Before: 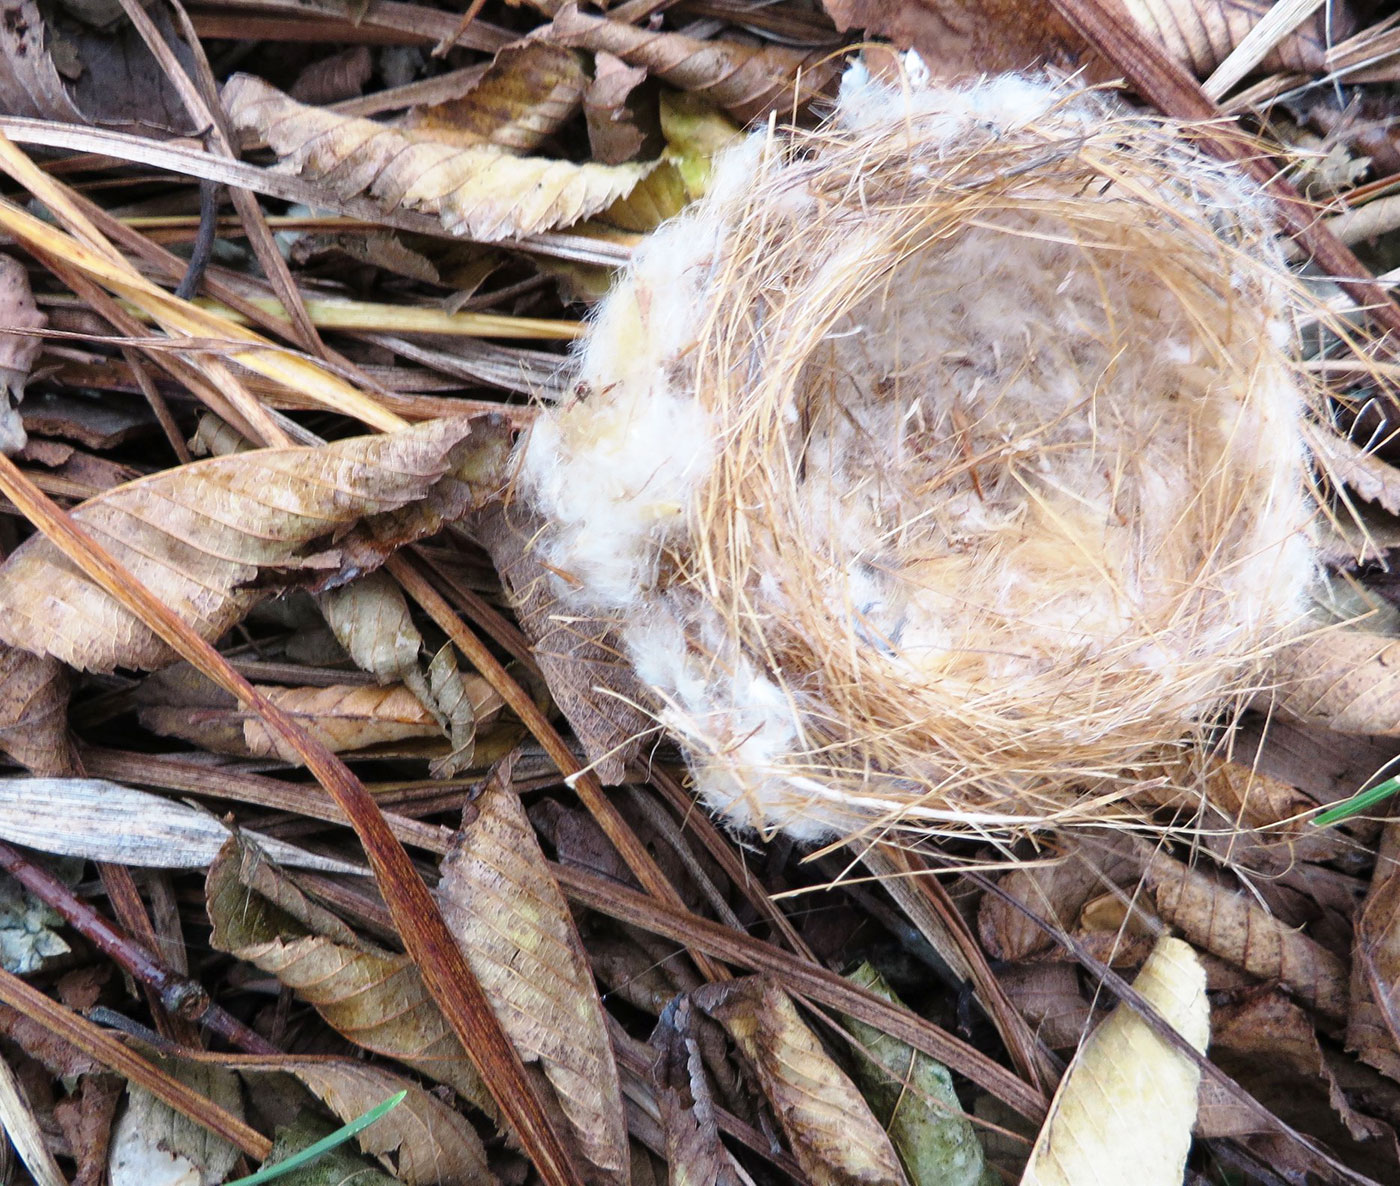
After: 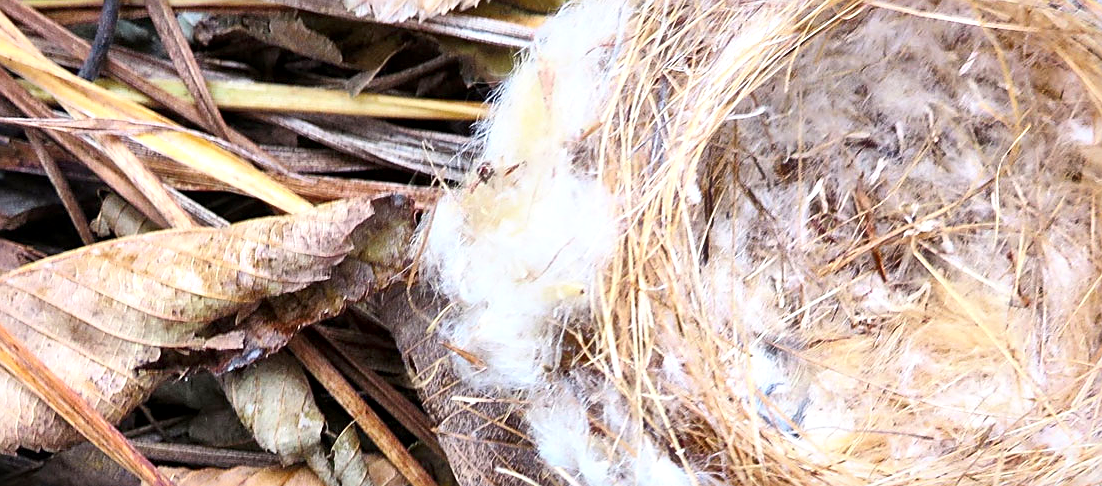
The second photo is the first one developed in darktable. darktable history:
local contrast: mode bilateral grid, contrast 24, coarseness 46, detail 150%, midtone range 0.2
crop: left 6.989%, top 18.519%, right 14.267%, bottom 40.448%
exposure: exposure -0.04 EV, compensate exposure bias true, compensate highlight preservation false
contrast brightness saturation: contrast 0.201, brightness 0.164, saturation 0.219
sharpen: on, module defaults
shadows and highlights: radius 337.04, shadows 28.54, soften with gaussian
